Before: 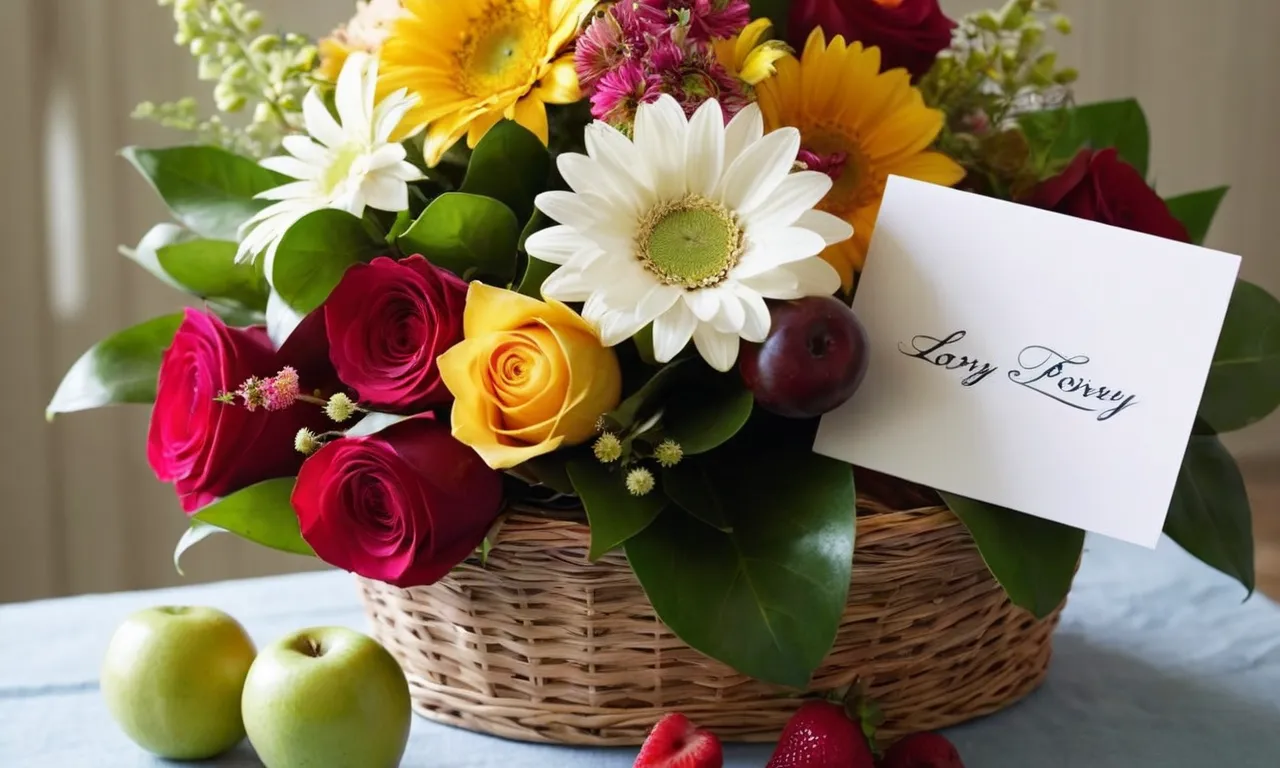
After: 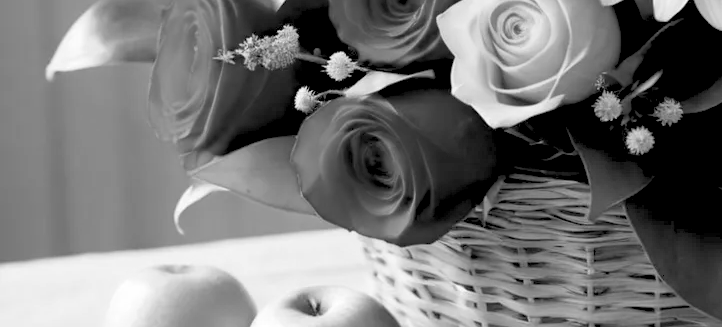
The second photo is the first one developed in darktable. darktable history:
rgb levels: preserve colors sum RGB, levels [[0.038, 0.433, 0.934], [0, 0.5, 1], [0, 0.5, 1]]
monochrome: a 2.21, b -1.33, size 2.2
exposure: exposure 0.376 EV, compensate highlight preservation false
crop: top 44.483%, right 43.593%, bottom 12.892%
